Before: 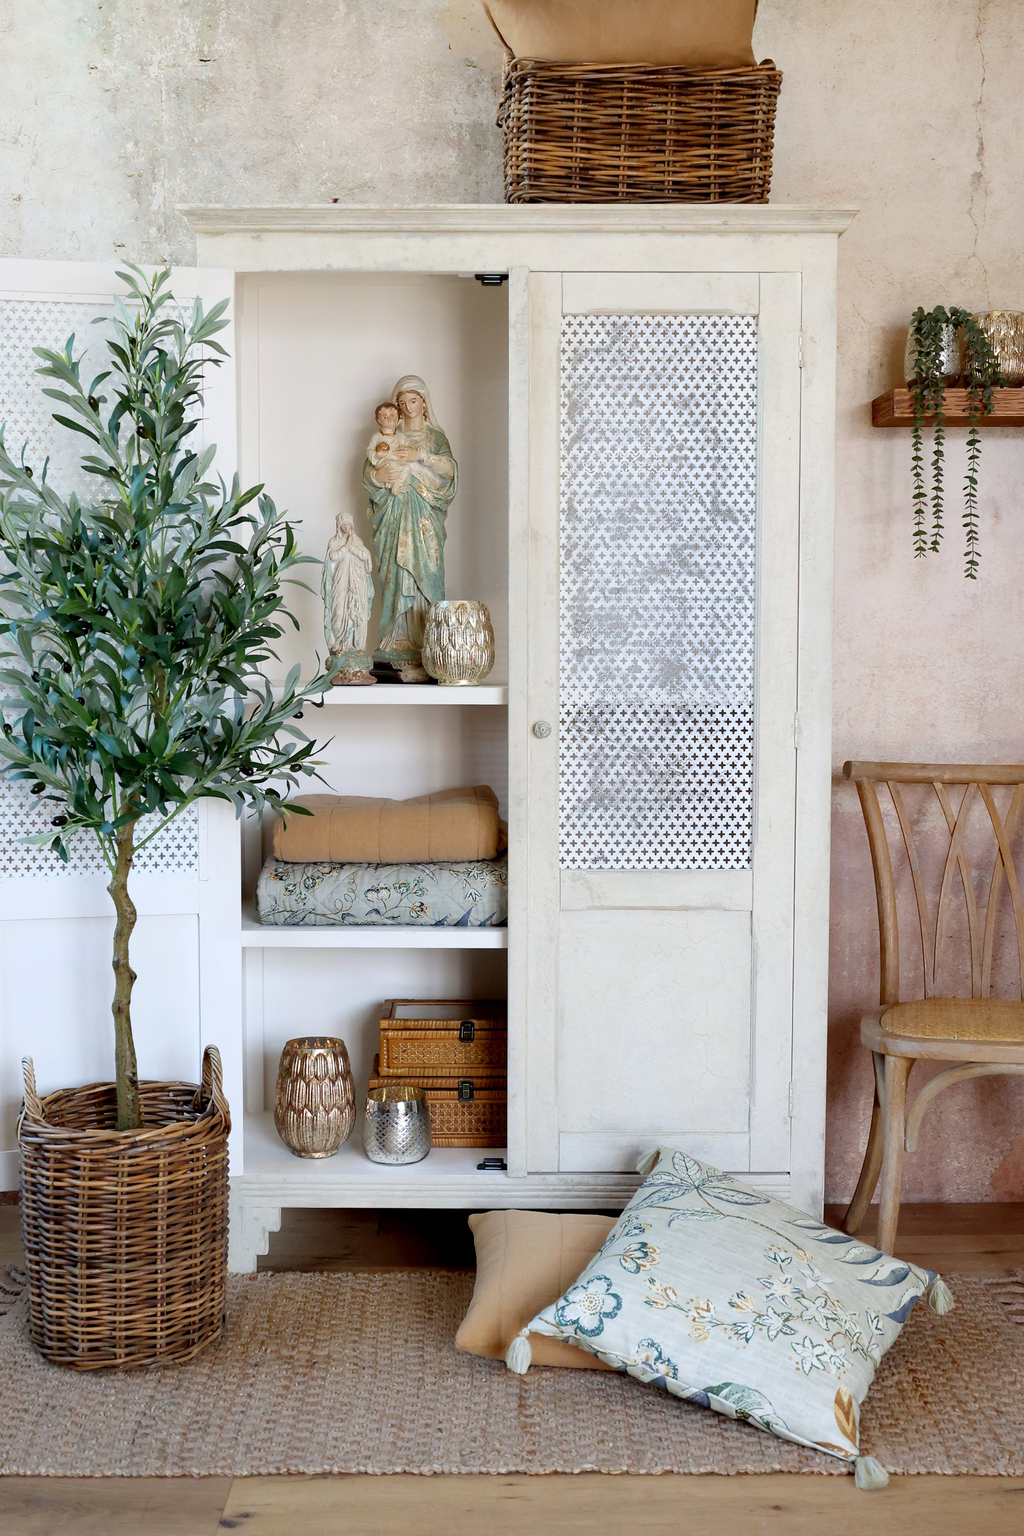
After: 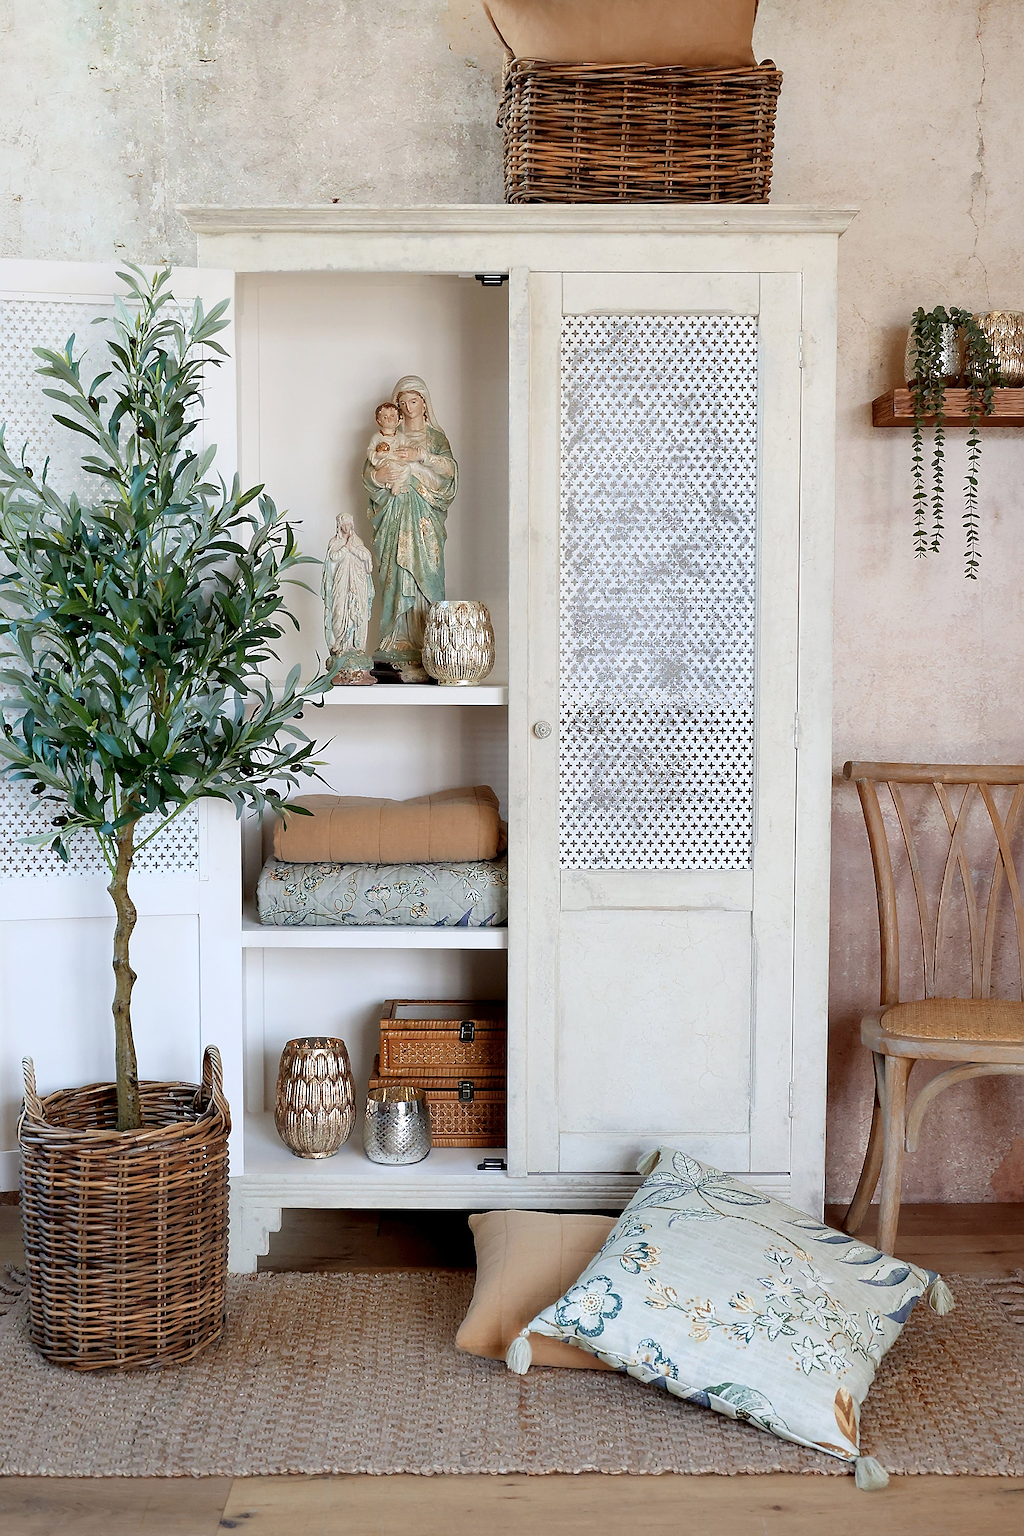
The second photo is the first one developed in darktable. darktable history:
color zones: curves: ch1 [(0, 0.455) (0.063, 0.455) (0.286, 0.495) (0.429, 0.5) (0.571, 0.5) (0.714, 0.5) (0.857, 0.5) (1, 0.455)]; ch2 [(0, 0.532) (0.063, 0.521) (0.233, 0.447) (0.429, 0.489) (0.571, 0.5) (0.714, 0.5) (0.857, 0.5) (1, 0.532)]
sharpen: radius 1.355, amount 1.236, threshold 0.77
